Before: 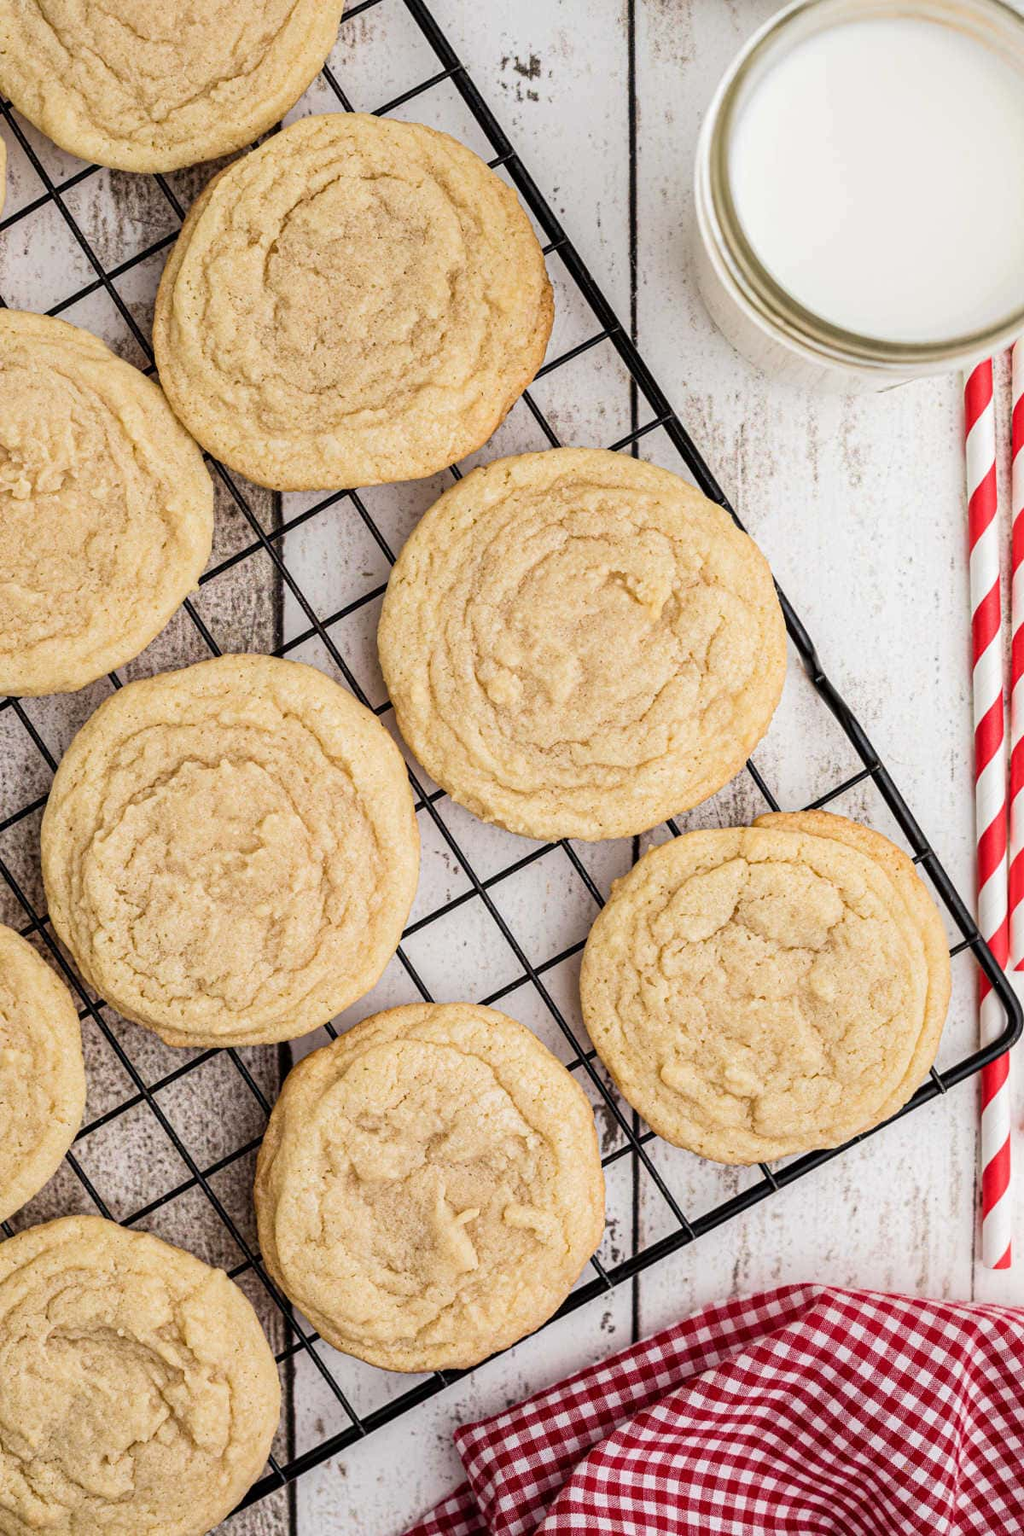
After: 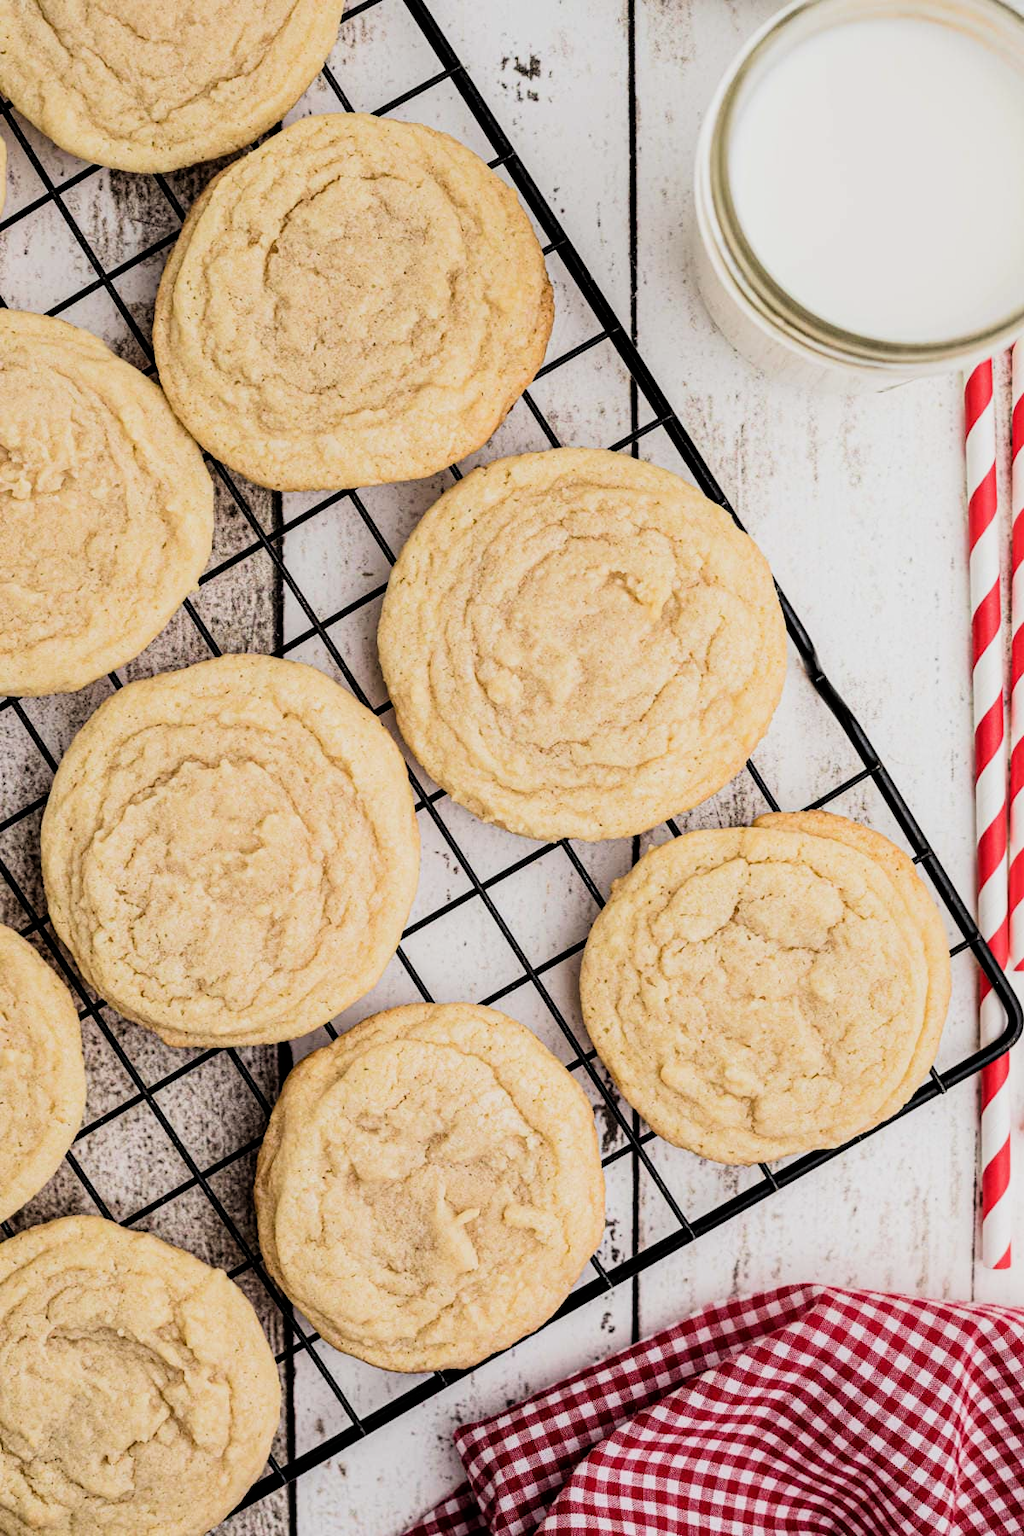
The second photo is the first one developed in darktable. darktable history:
filmic rgb: black relative exposure -7.98 EV, white relative exposure 4.04 EV, hardness 4.12, contrast 1.369
